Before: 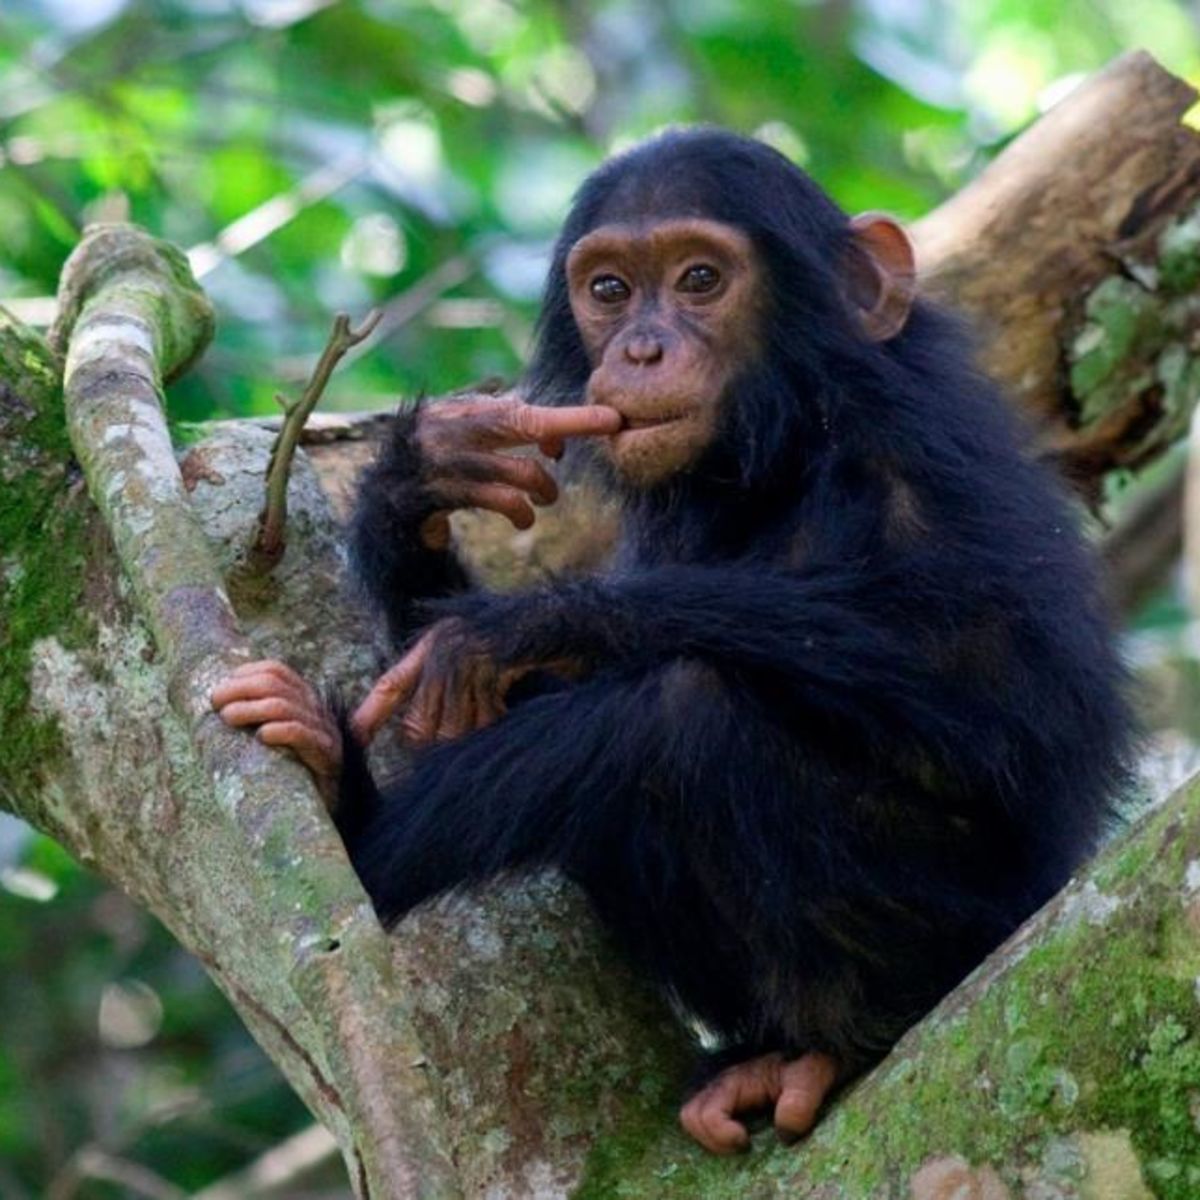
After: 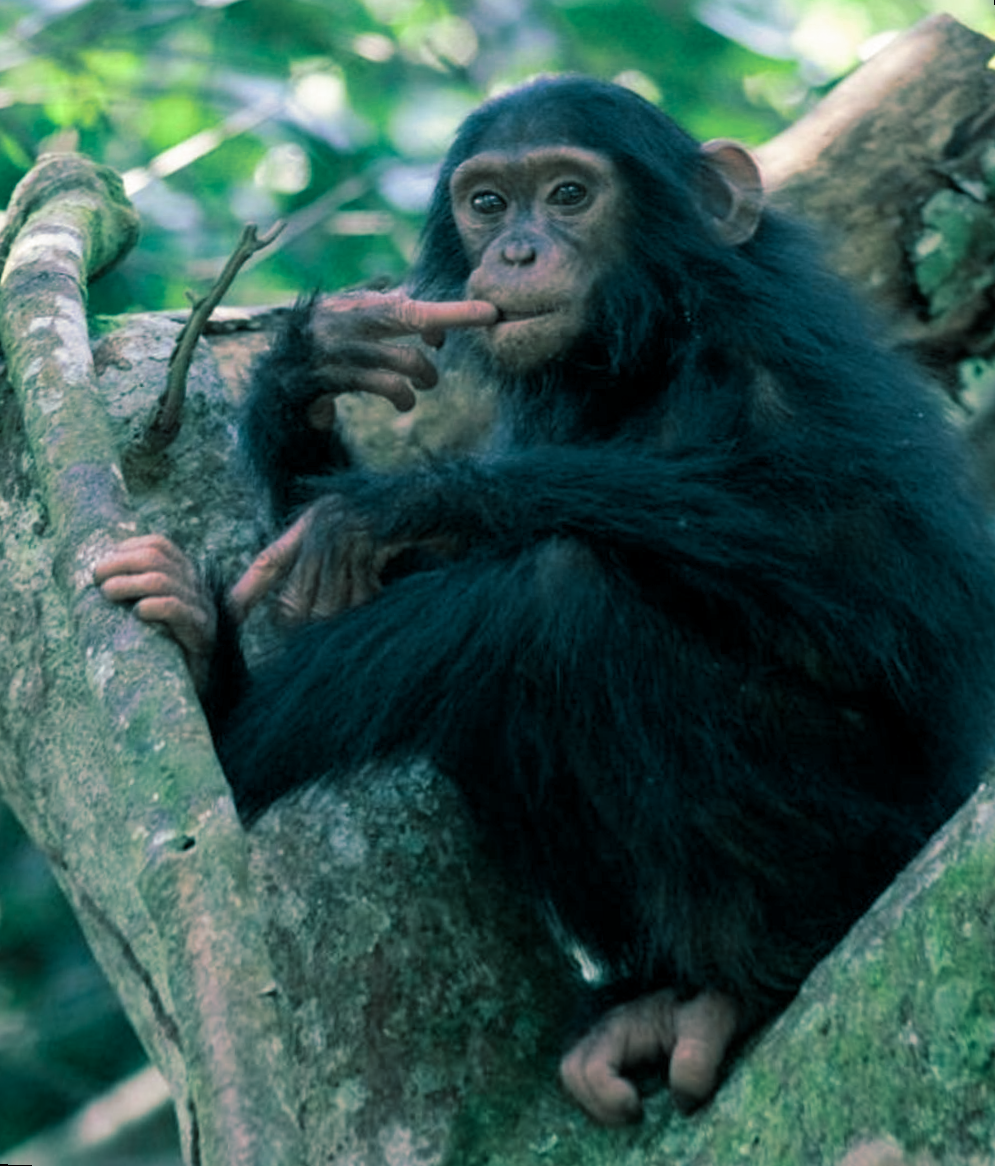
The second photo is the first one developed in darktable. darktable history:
color balance rgb: perceptual saturation grading › global saturation 20%, perceptual saturation grading › highlights -50%, perceptual saturation grading › shadows 30%
split-toning: shadows › hue 186.43°, highlights › hue 49.29°, compress 30.29%
rotate and perspective: rotation 0.72°, lens shift (vertical) -0.352, lens shift (horizontal) -0.051, crop left 0.152, crop right 0.859, crop top 0.019, crop bottom 0.964
